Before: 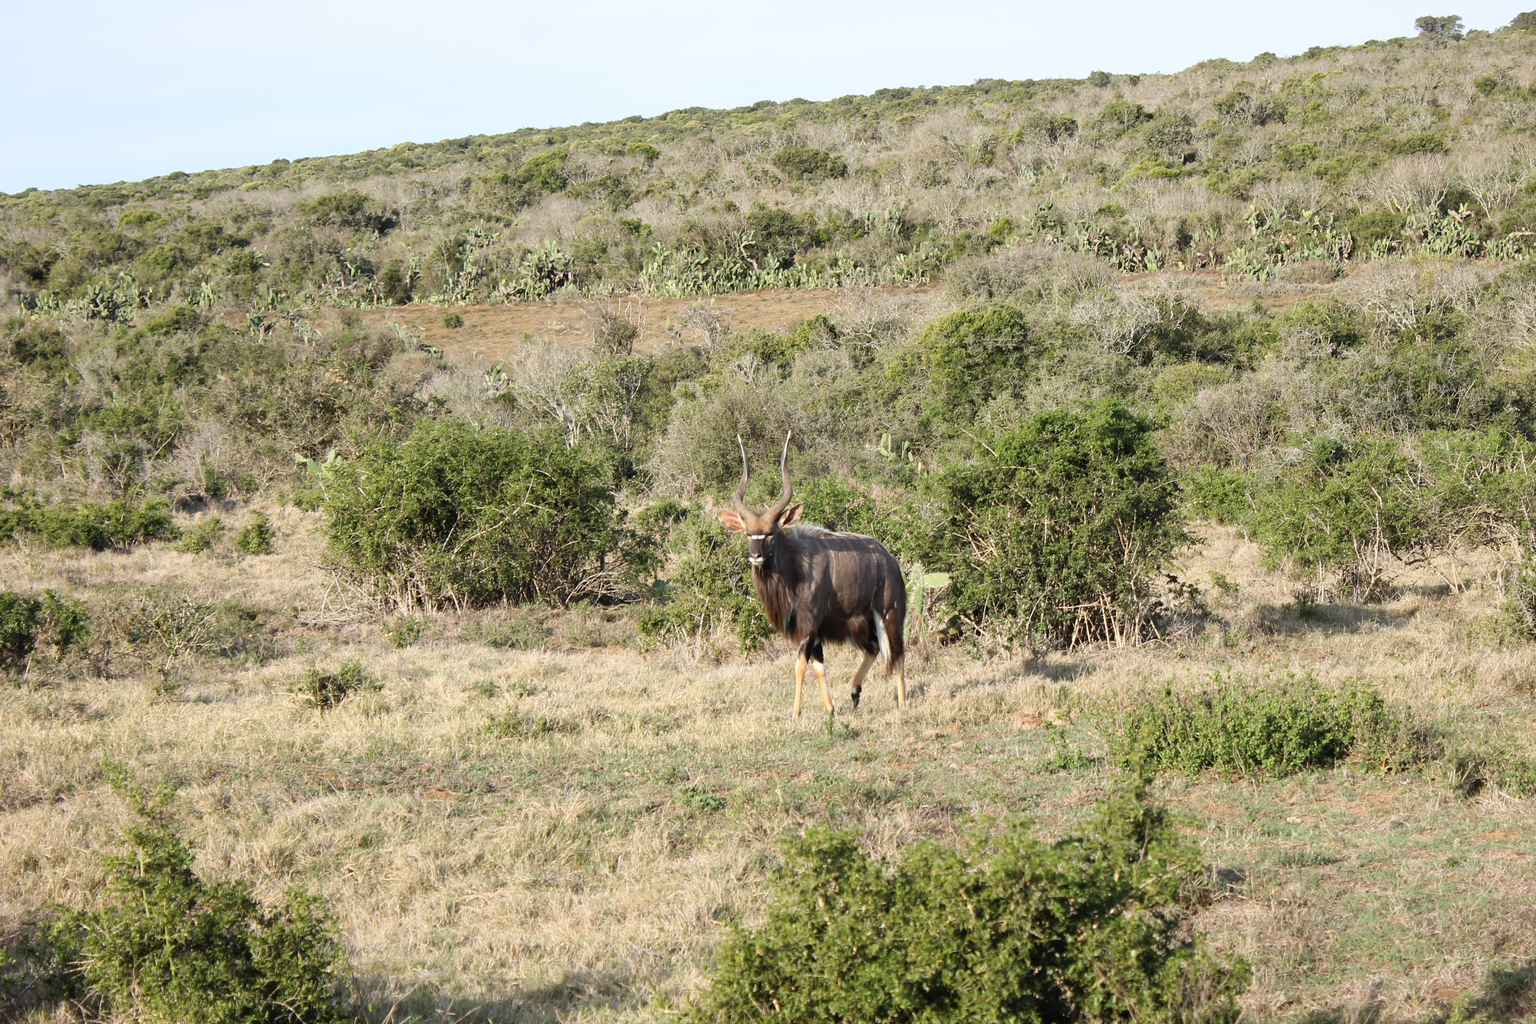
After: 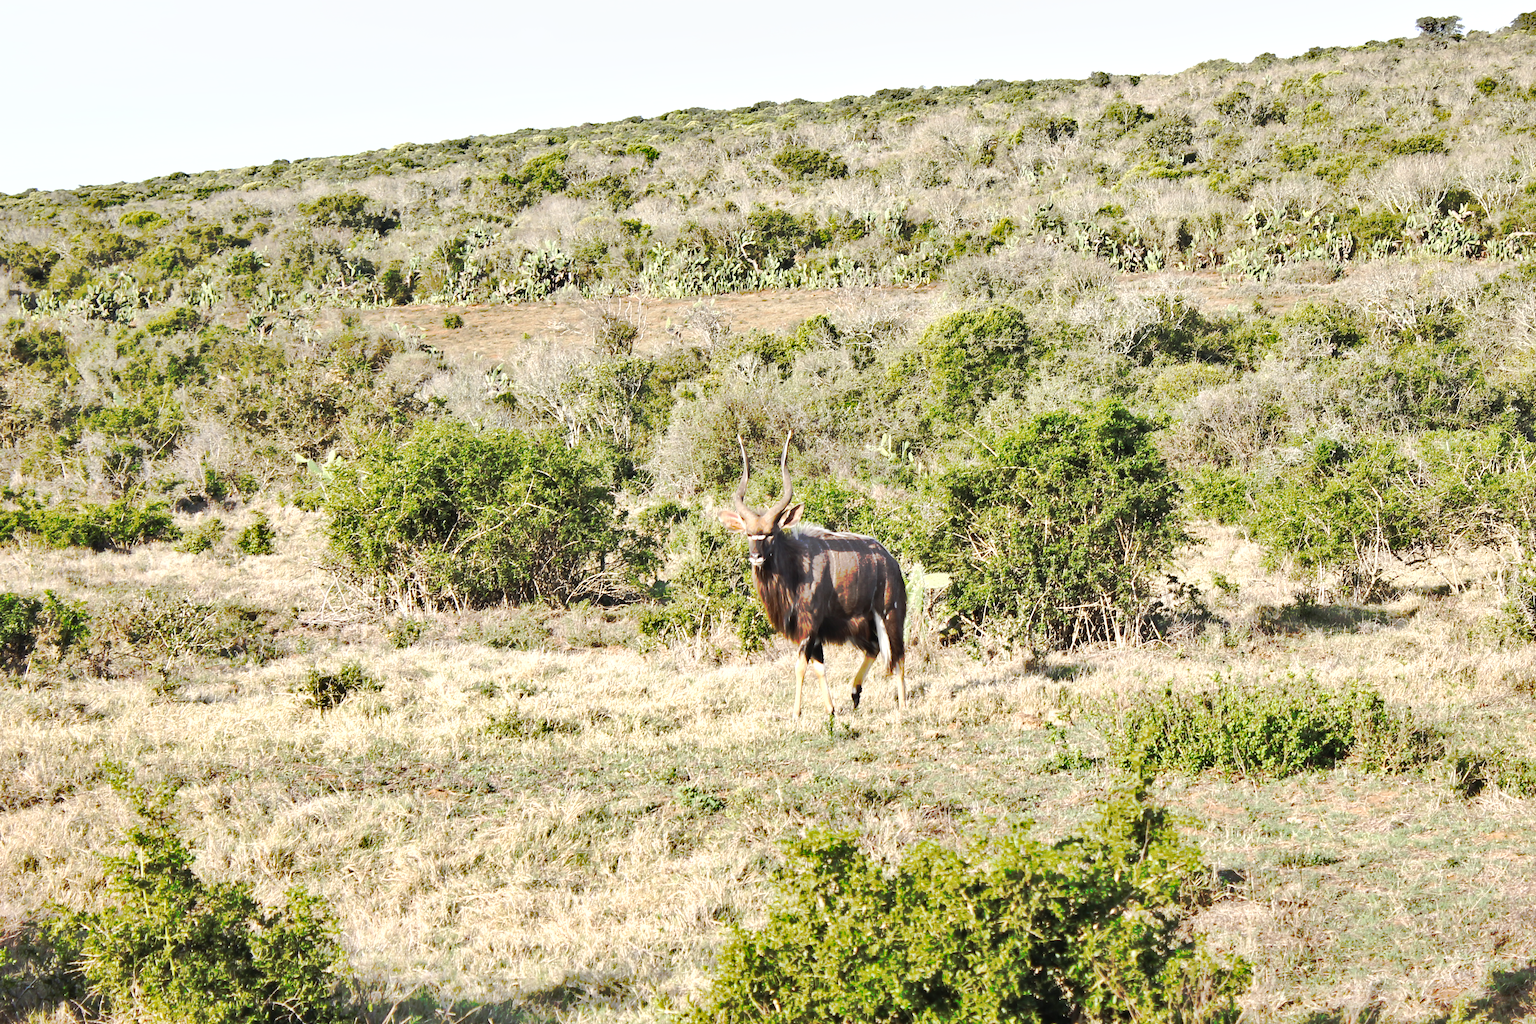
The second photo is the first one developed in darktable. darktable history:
exposure: exposure 0.549 EV, compensate exposure bias true, compensate highlight preservation false
shadows and highlights: low approximation 0.01, soften with gaussian
tone curve: curves: ch0 [(0, 0) (0.003, 0.003) (0.011, 0.01) (0.025, 0.023) (0.044, 0.042) (0.069, 0.065) (0.1, 0.094) (0.136, 0.127) (0.177, 0.166) (0.224, 0.211) (0.277, 0.26) (0.335, 0.315) (0.399, 0.375) (0.468, 0.44) (0.543, 0.658) (0.623, 0.718) (0.709, 0.782) (0.801, 0.851) (0.898, 0.923) (1, 1)], preserve colors none
